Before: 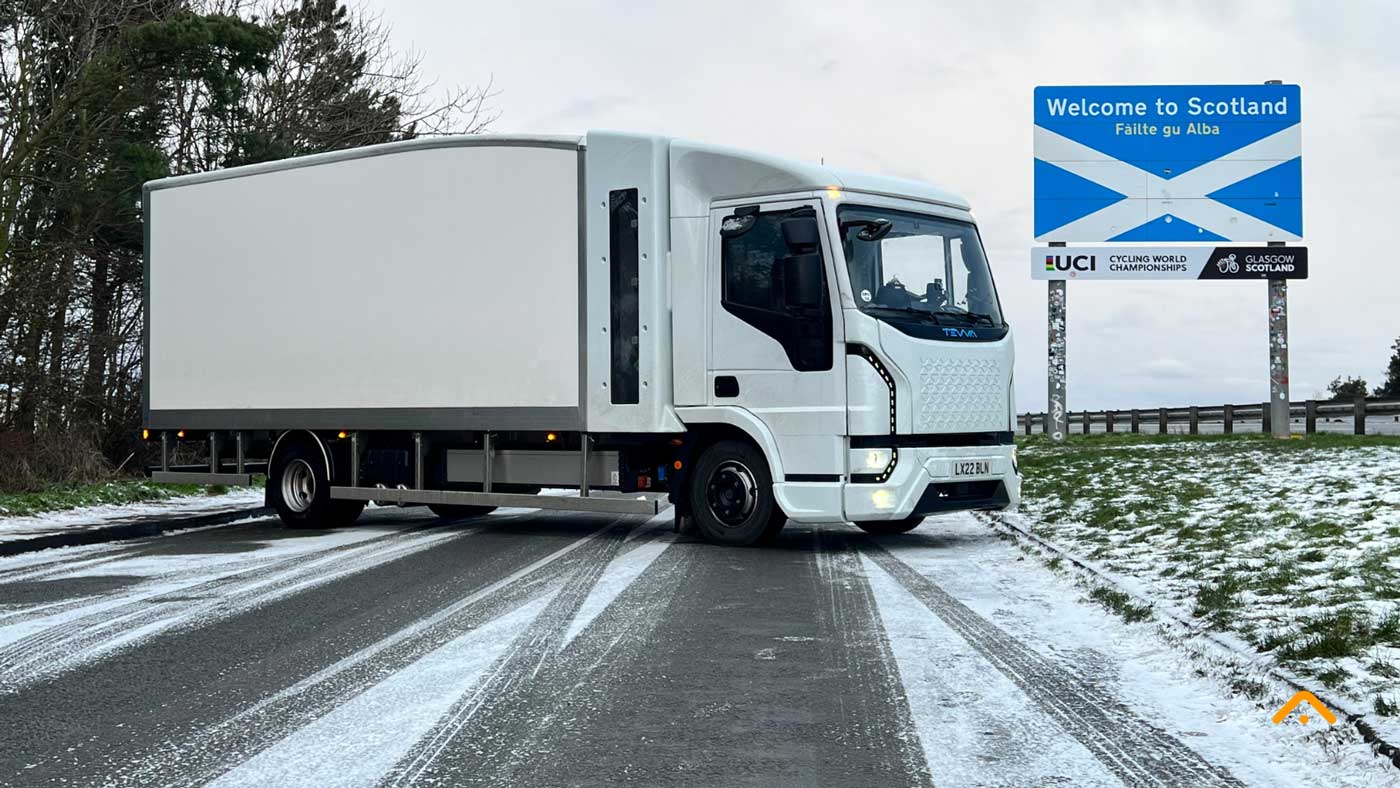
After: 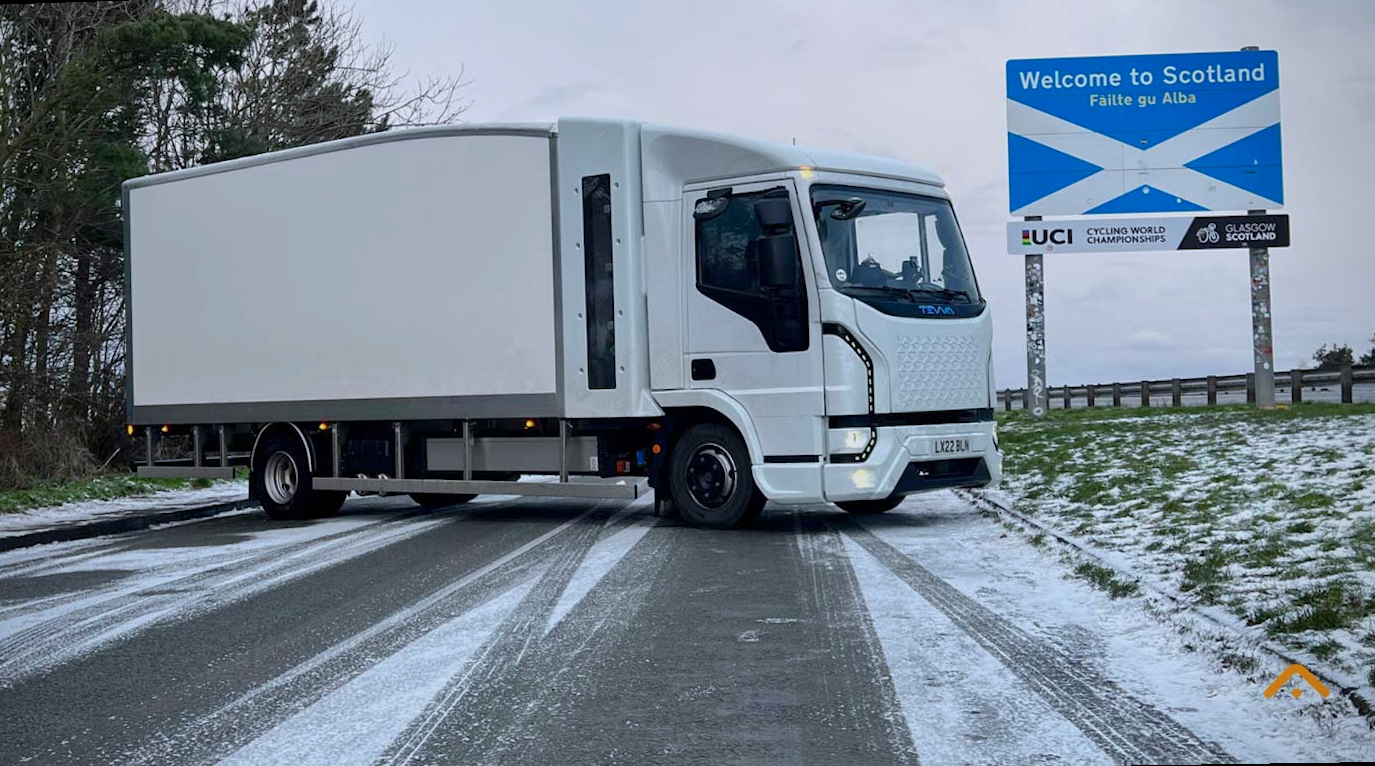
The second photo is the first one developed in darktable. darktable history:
color calibration: illuminant as shot in camera, x 0.358, y 0.373, temperature 4628.91 K
rotate and perspective: rotation -1.32°, lens shift (horizontal) -0.031, crop left 0.015, crop right 0.985, crop top 0.047, crop bottom 0.982
vignetting: saturation 0, unbound false
tone equalizer: -8 EV 0.25 EV, -7 EV 0.417 EV, -6 EV 0.417 EV, -5 EV 0.25 EV, -3 EV -0.25 EV, -2 EV -0.417 EV, -1 EV -0.417 EV, +0 EV -0.25 EV, edges refinement/feathering 500, mask exposure compensation -1.57 EV, preserve details guided filter
